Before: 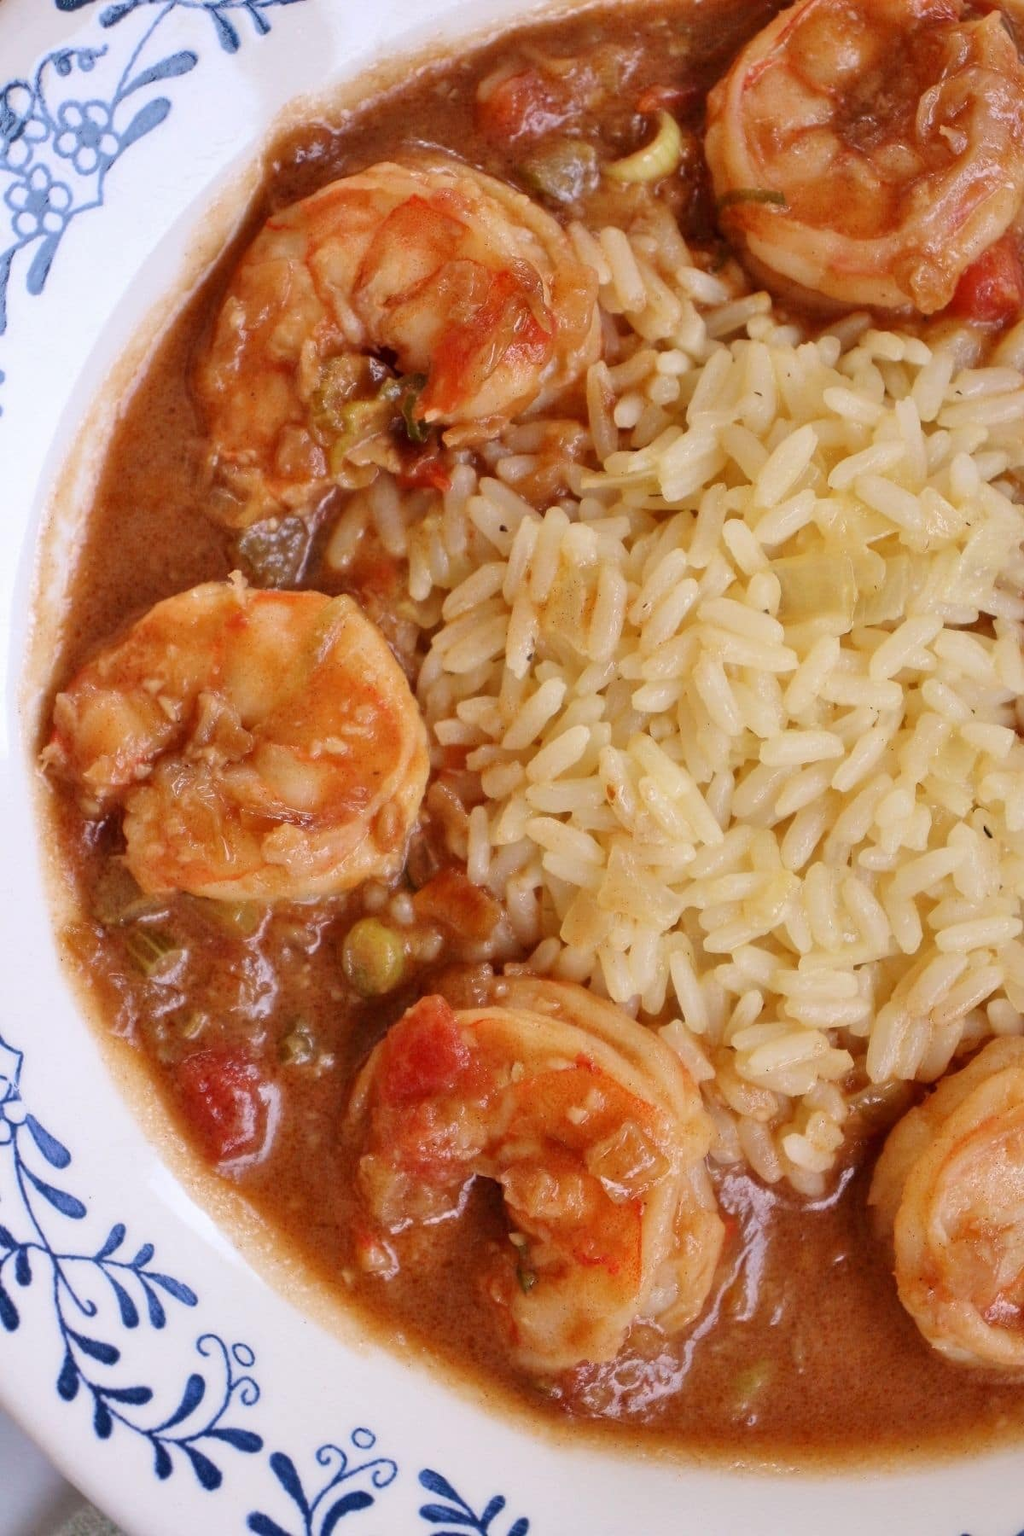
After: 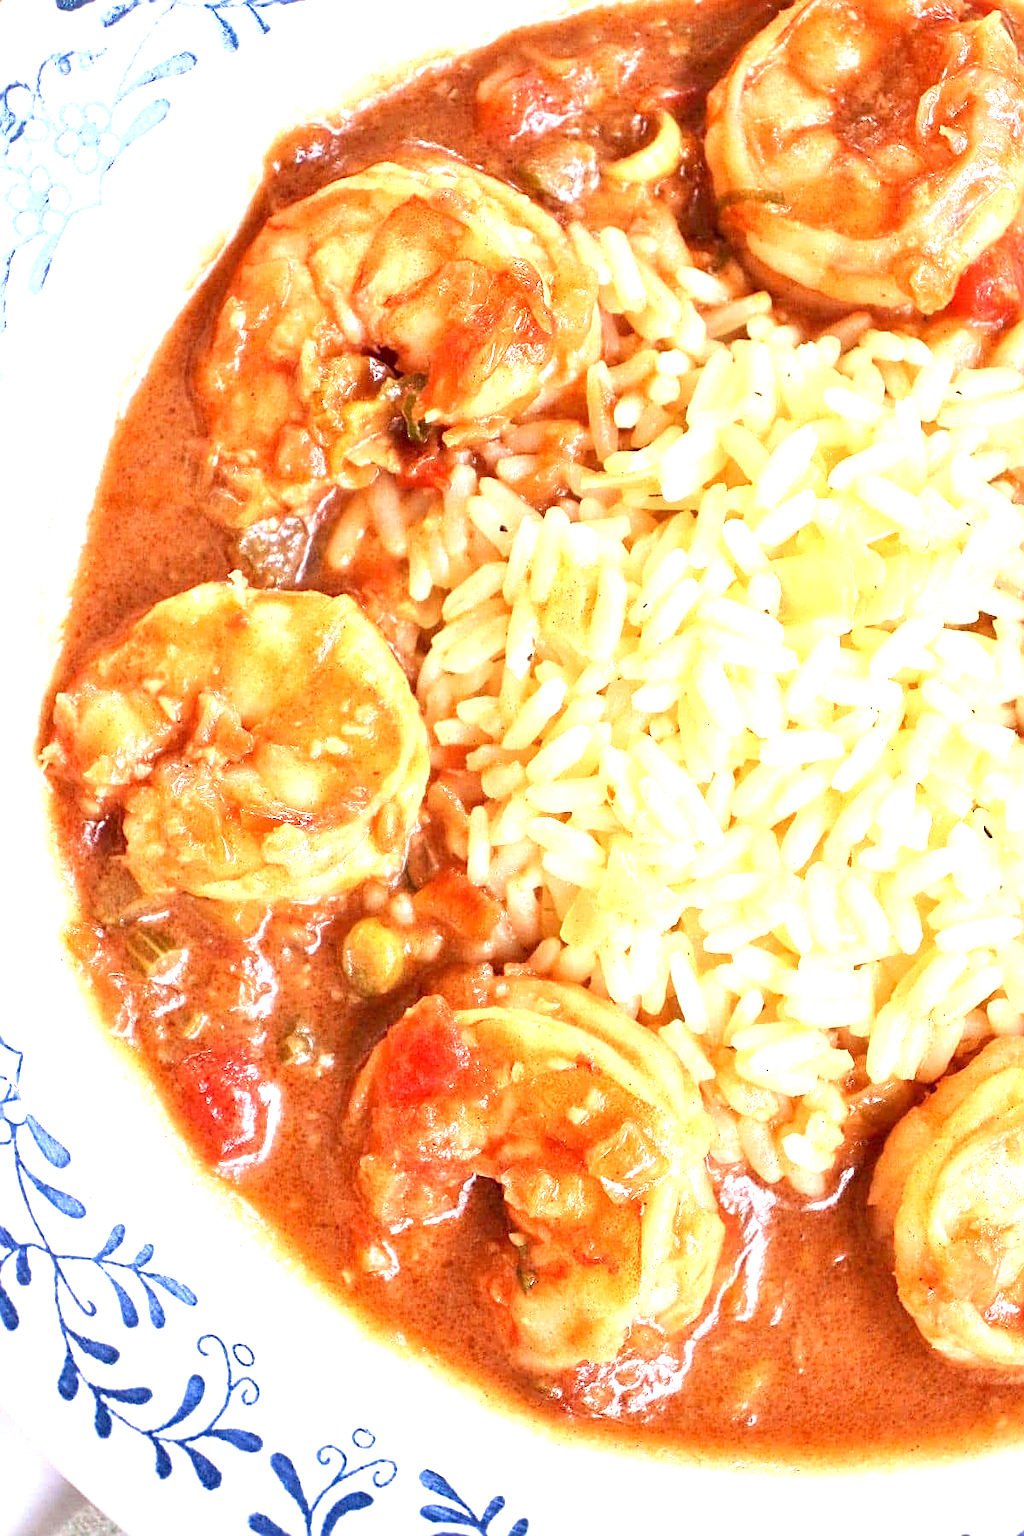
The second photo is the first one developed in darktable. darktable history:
tone equalizer: on, module defaults
exposure: black level correction 0.001, exposure 1.735 EV, compensate highlight preservation false
sharpen: amount 0.75
